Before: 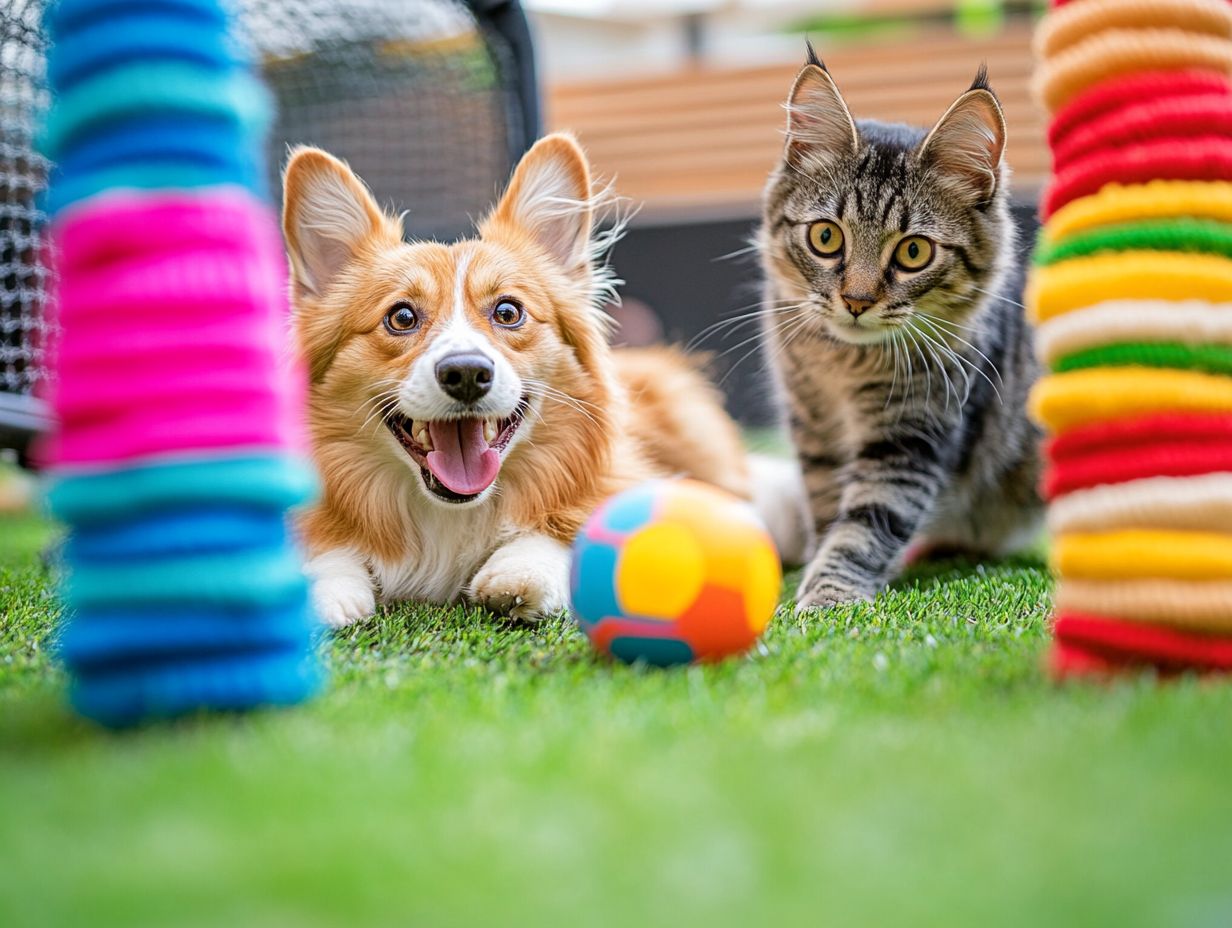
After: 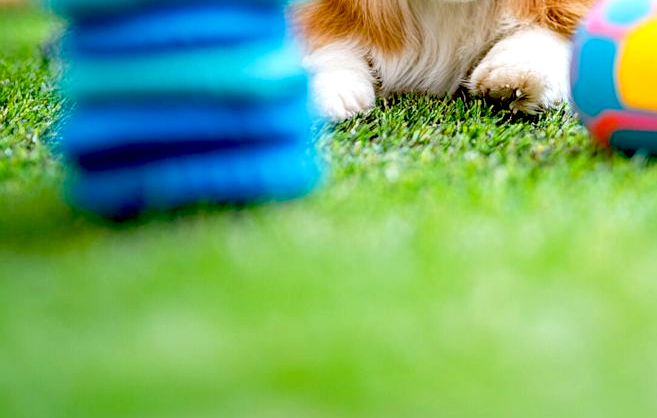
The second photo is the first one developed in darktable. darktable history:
crop and rotate: top 54.778%, right 46.61%, bottom 0.159%
exposure: black level correction 0.031, exposure 0.304 EV, compensate highlight preservation false
